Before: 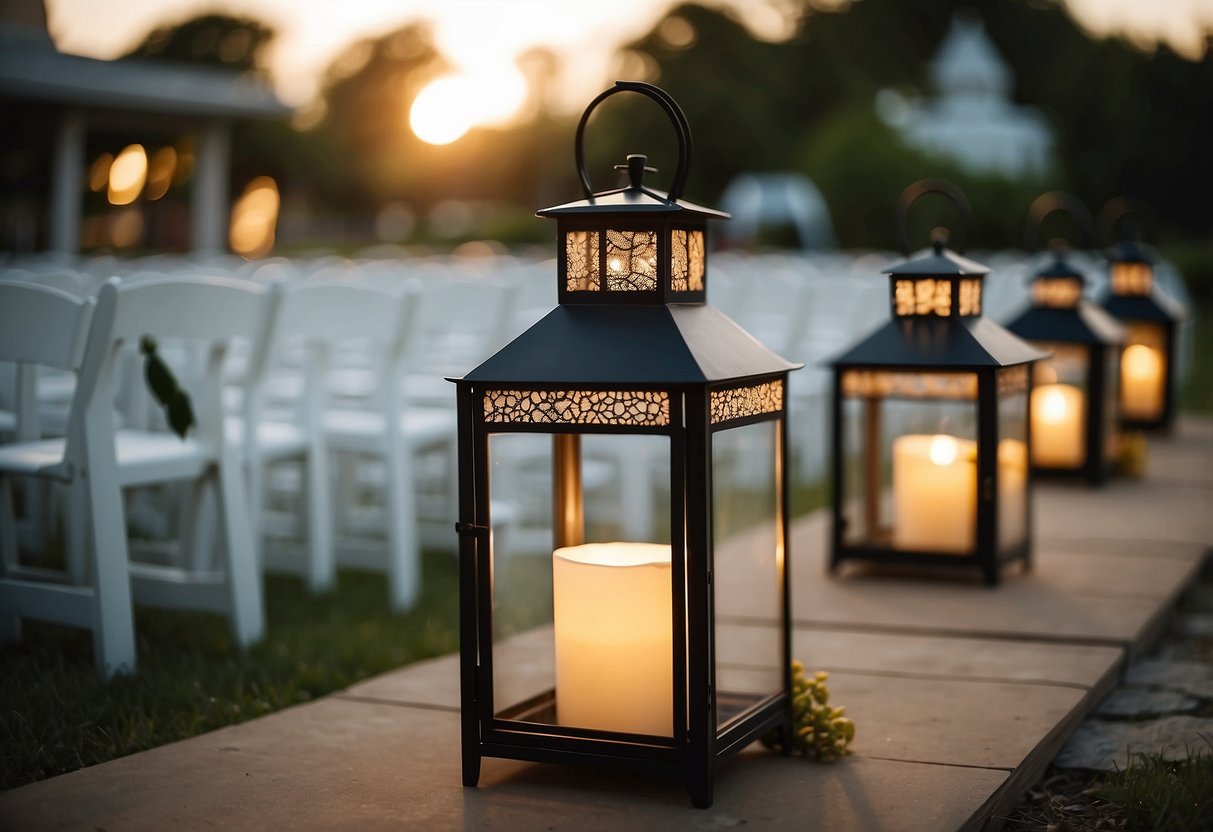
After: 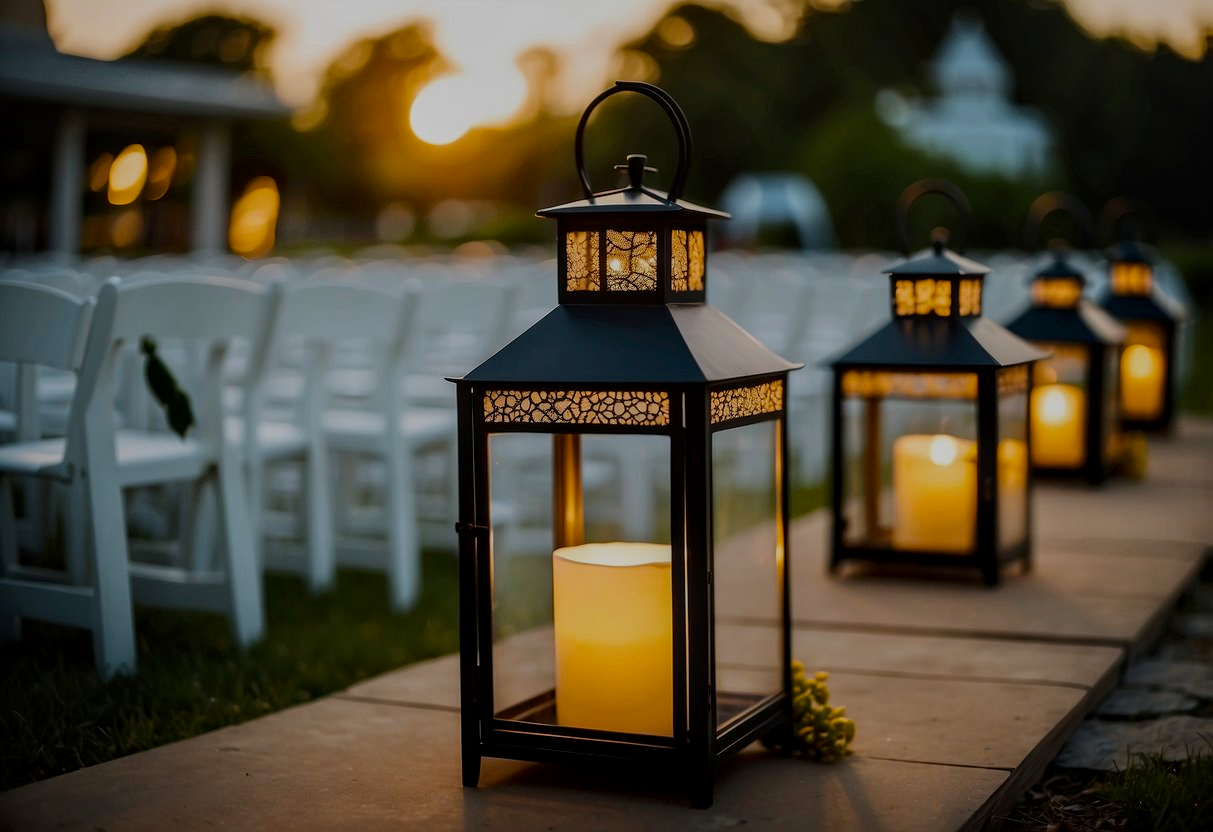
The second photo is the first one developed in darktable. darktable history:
exposure: black level correction 0, exposure 1.1 EV, compensate exposure bias true, compensate highlight preservation false
tone equalizer: -8 EV -2 EV, -7 EV -2 EV, -6 EV -2 EV, -5 EV -2 EV, -4 EV -2 EV, -3 EV -2 EV, -2 EV -2 EV, -1 EV -1.63 EV, +0 EV -2 EV
color balance rgb: linear chroma grading › global chroma 15%, perceptual saturation grading › global saturation 30%
local contrast: on, module defaults
